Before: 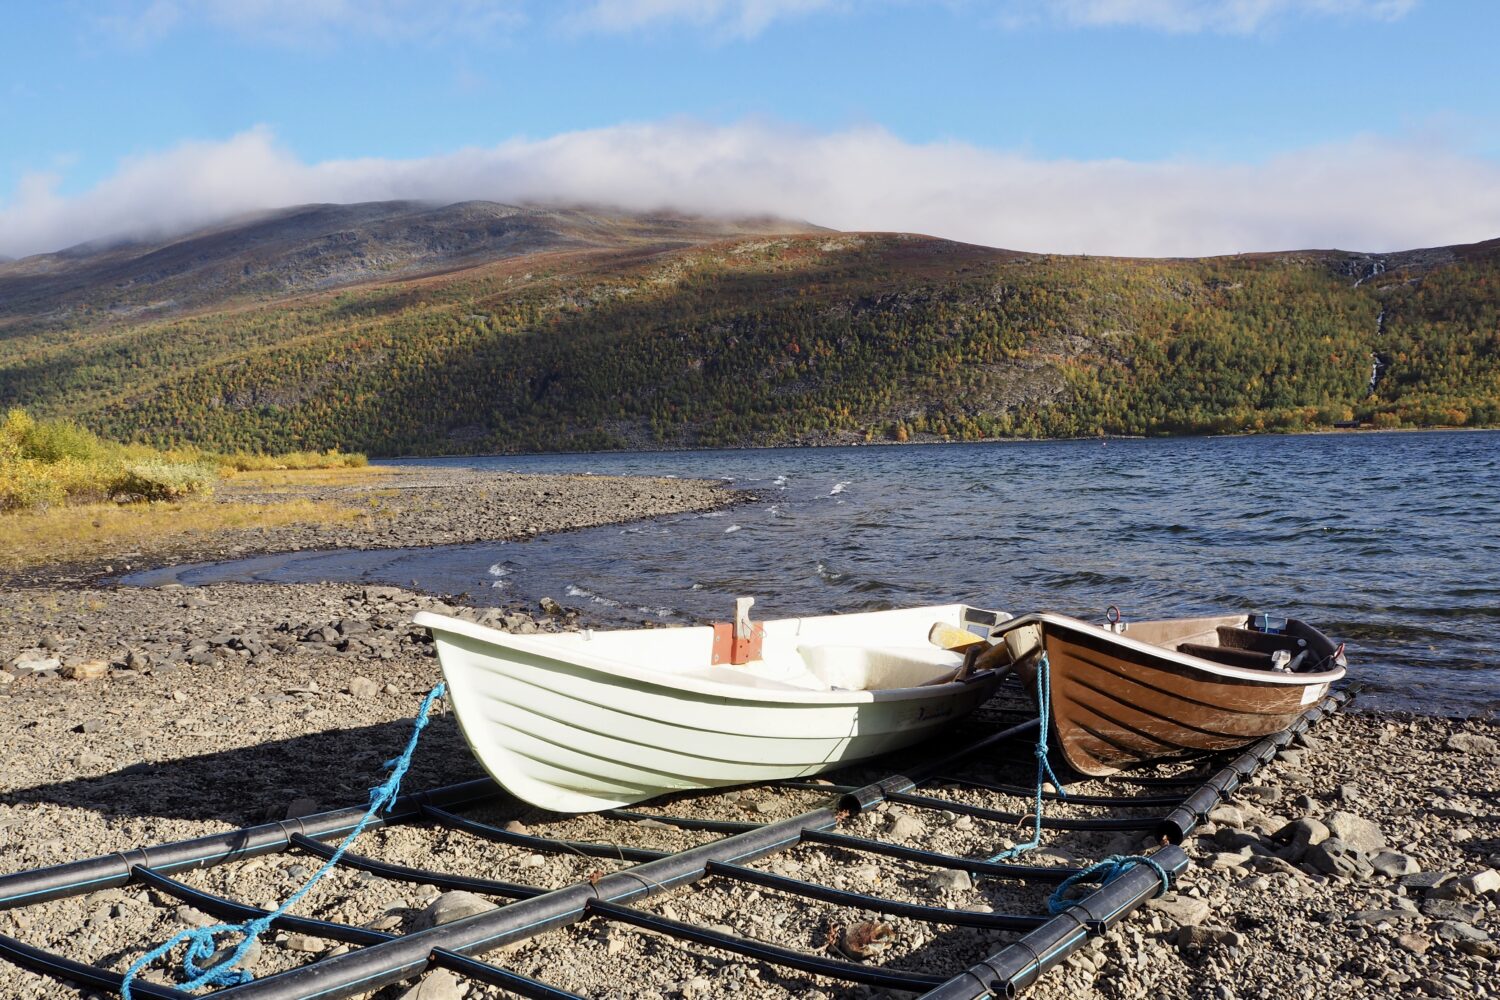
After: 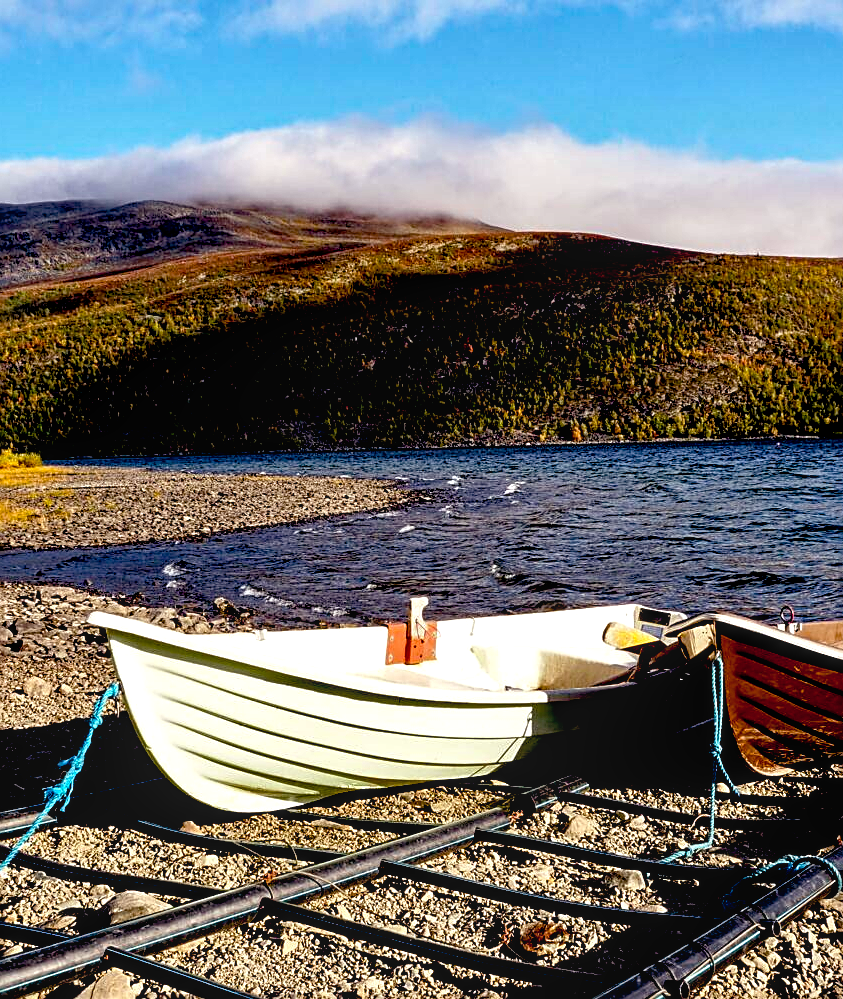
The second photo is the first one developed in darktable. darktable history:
sharpen: on, module defaults
color balance rgb: power › chroma 1.034%, power › hue 27.93°, highlights gain › luminance 5.606%, highlights gain › chroma 1.256%, highlights gain › hue 87.52°, perceptual saturation grading › global saturation 15.768%, perceptual saturation grading › highlights -18.904%, perceptual saturation grading › shadows 20.1%, perceptual brilliance grading › global brilliance -17.749%, perceptual brilliance grading › highlights 28.88%
crop: left 21.735%, right 22.042%, bottom 0.003%
haze removal: strength 0.297, distance 0.25, compatibility mode true, adaptive false
local contrast: on, module defaults
exposure: black level correction 0.056, compensate highlight preservation false
